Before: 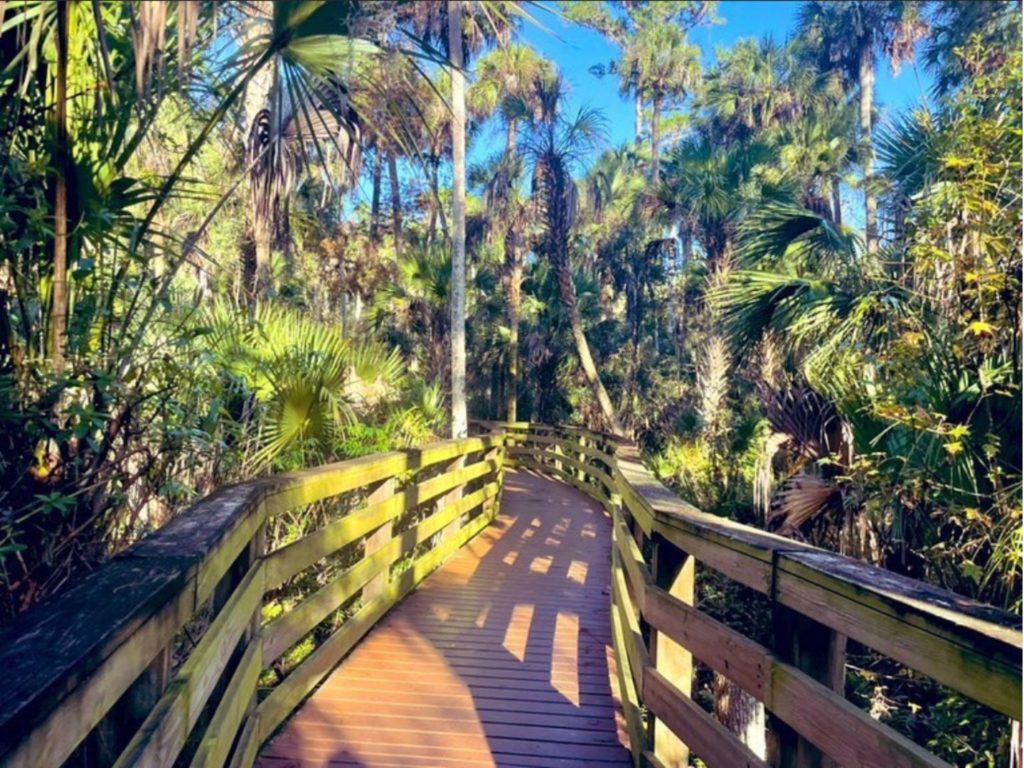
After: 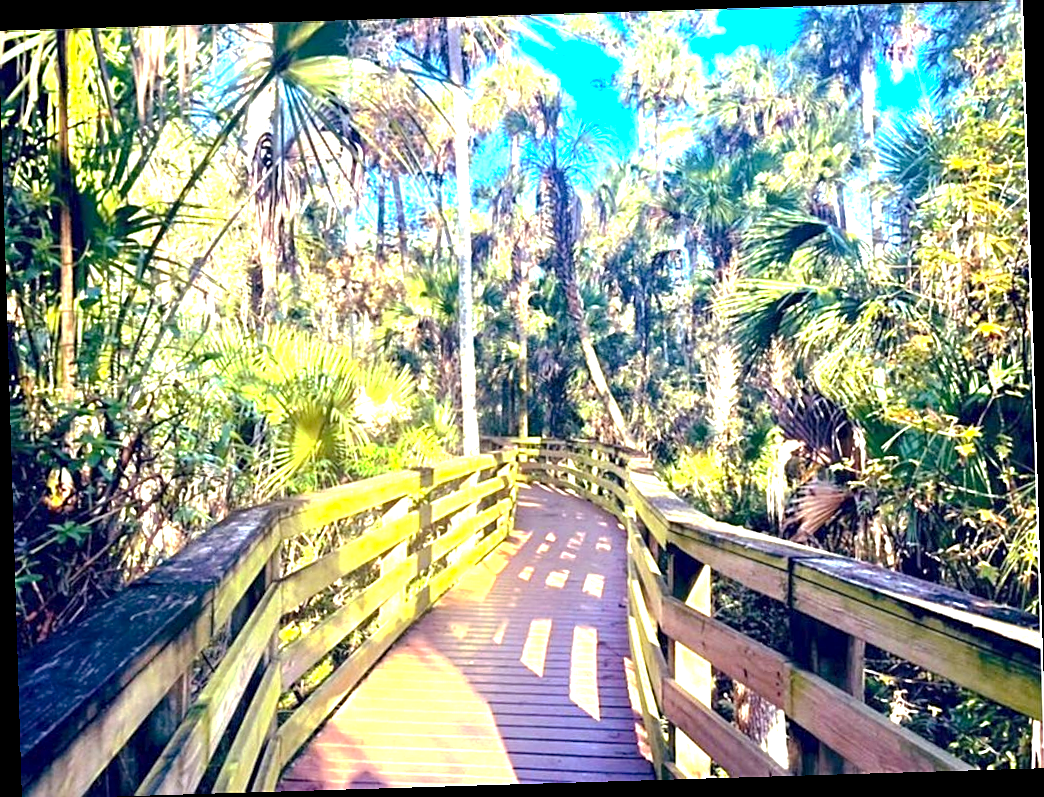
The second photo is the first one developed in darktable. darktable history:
crop and rotate: left 0.126%
exposure: black level correction 0.001, exposure 1.735 EV, compensate highlight preservation false
rotate and perspective: rotation -1.75°, automatic cropping off
tone curve: curves: ch0 [(0, 0) (0.003, 0.013) (0.011, 0.018) (0.025, 0.027) (0.044, 0.045) (0.069, 0.068) (0.1, 0.096) (0.136, 0.13) (0.177, 0.168) (0.224, 0.217) (0.277, 0.277) (0.335, 0.338) (0.399, 0.401) (0.468, 0.473) (0.543, 0.544) (0.623, 0.621) (0.709, 0.7) (0.801, 0.781) (0.898, 0.869) (1, 1)], preserve colors none
sharpen: on, module defaults
